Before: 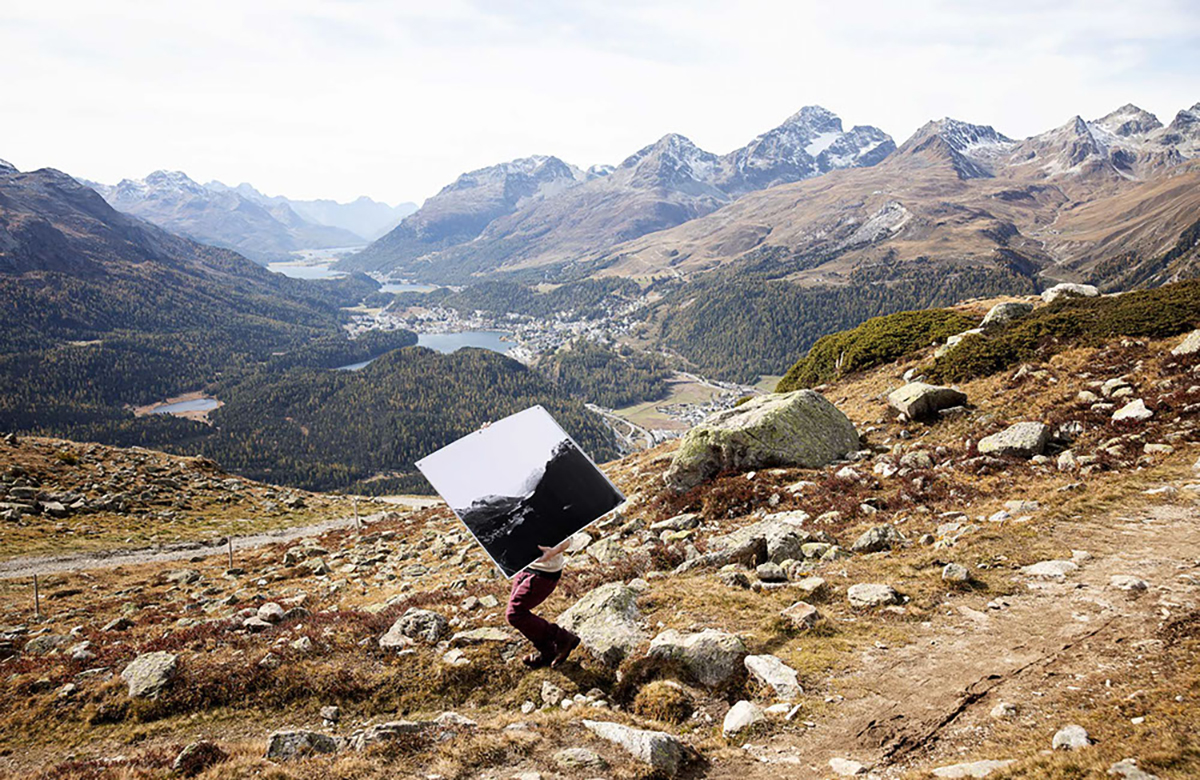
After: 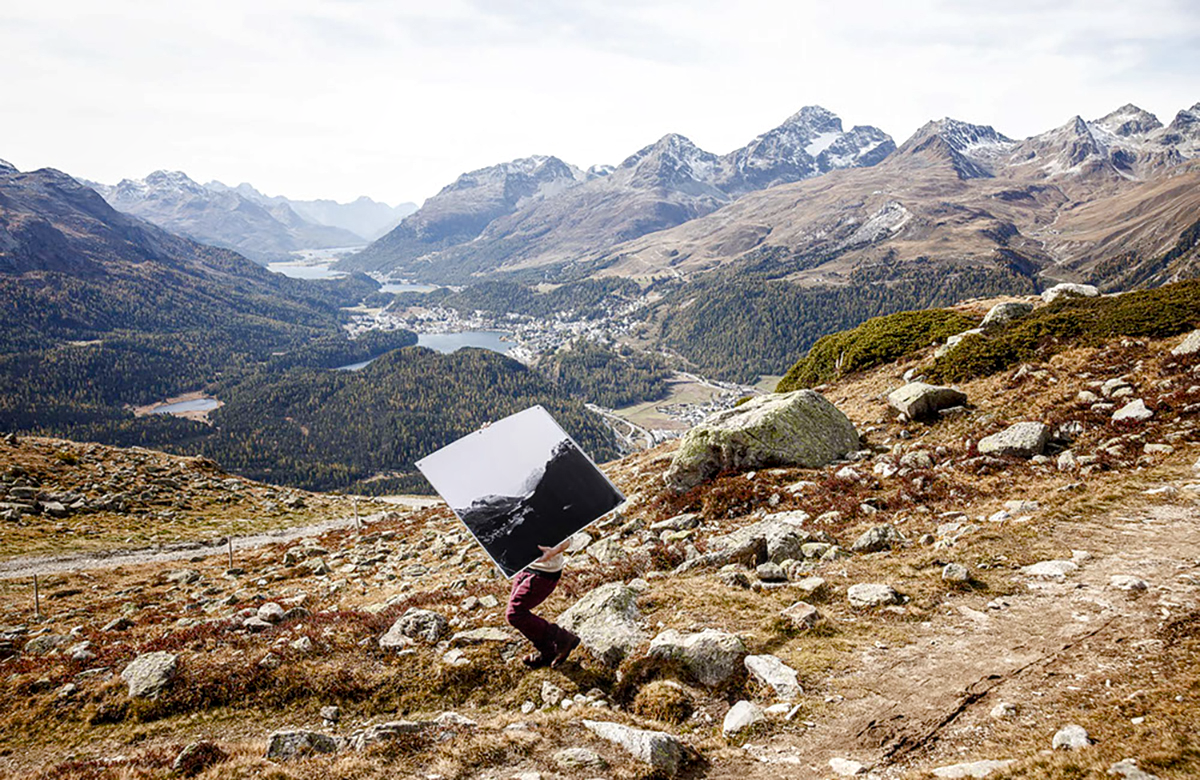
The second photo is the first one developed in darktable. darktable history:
local contrast: on, module defaults
color balance rgb: perceptual saturation grading › global saturation 20%, perceptual saturation grading › highlights -50%, perceptual saturation grading › shadows 30%
